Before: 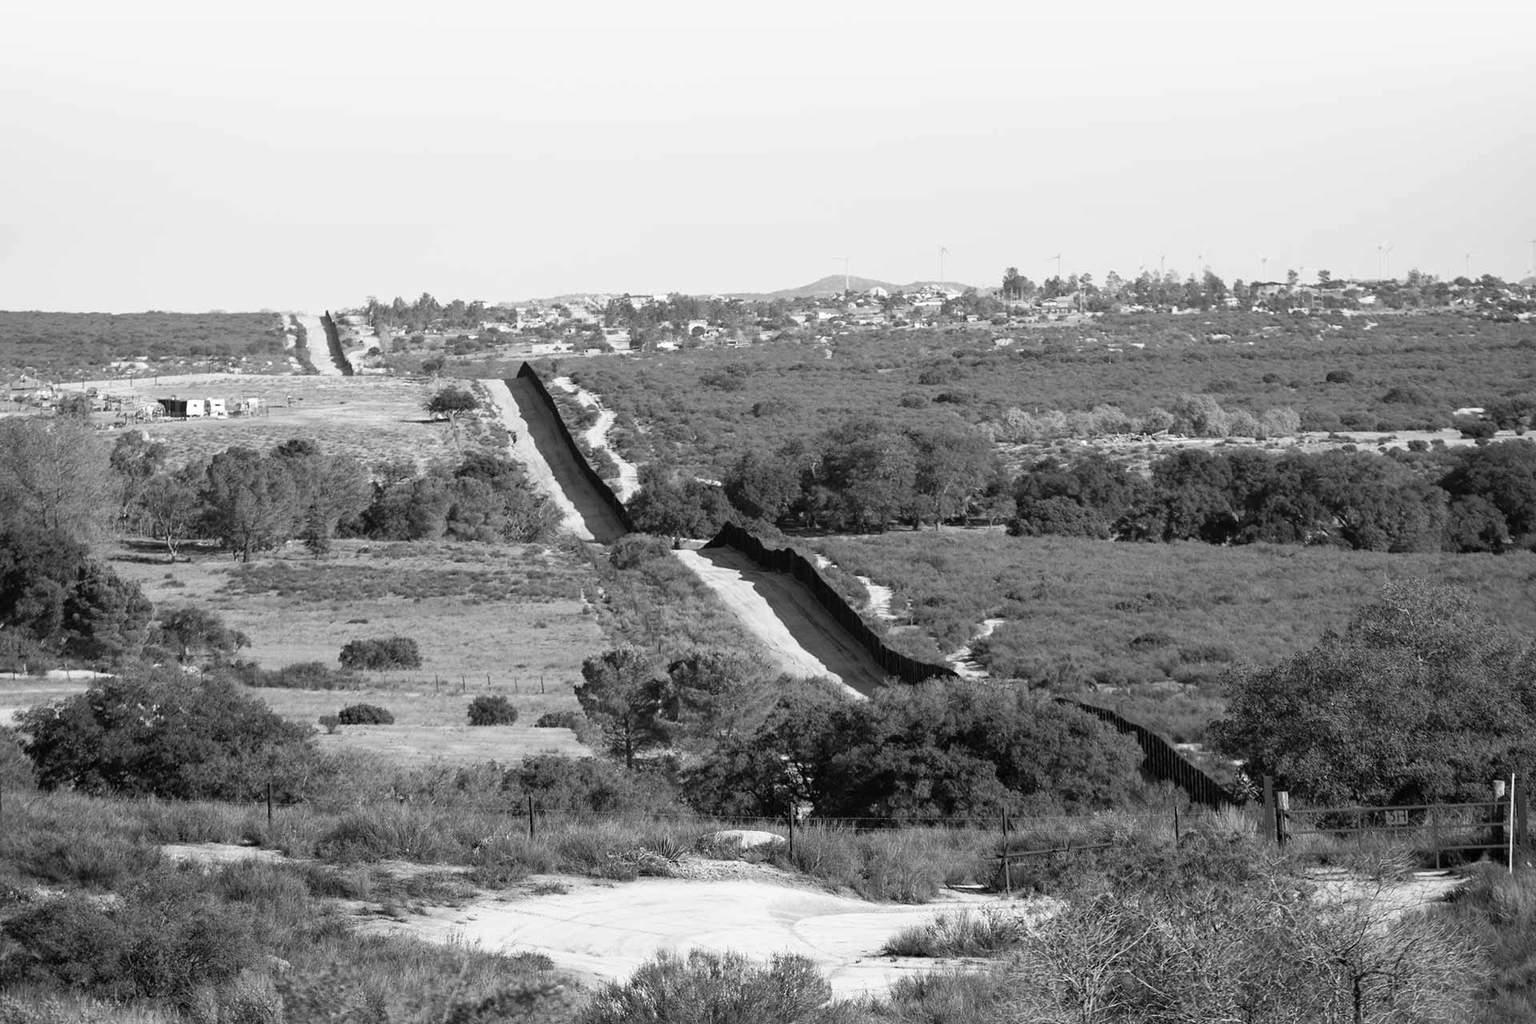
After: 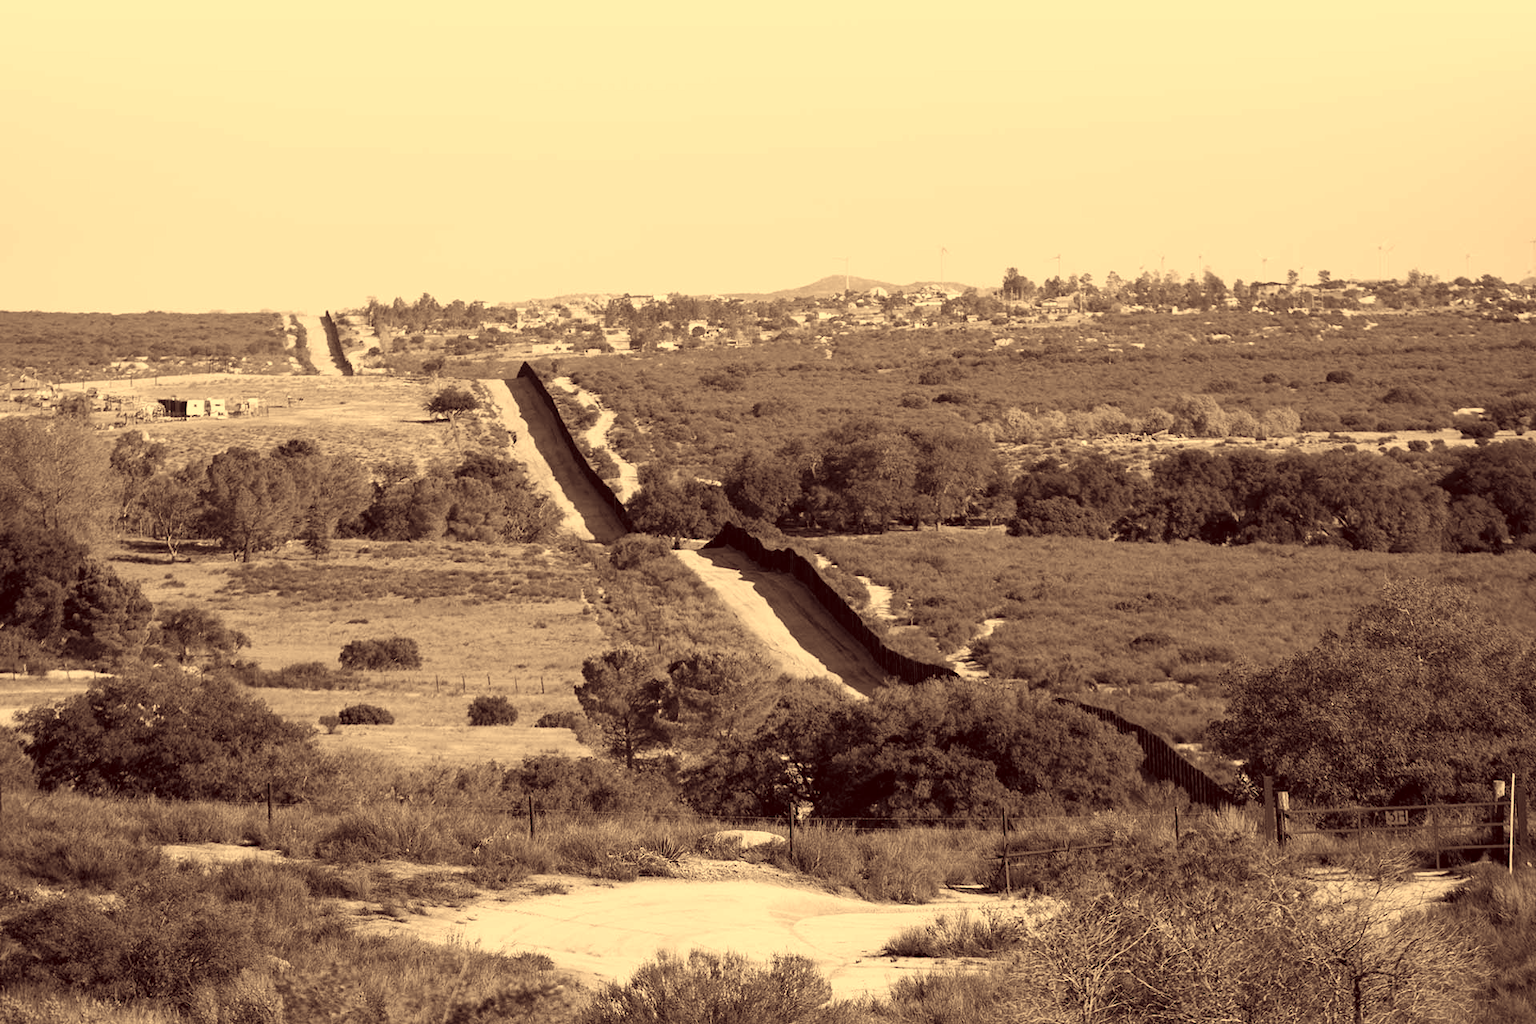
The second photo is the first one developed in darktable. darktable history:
color correction: highlights a* 10.12, highlights b* 39.04, shadows a* 14.62, shadows b* 3.37
contrast brightness saturation: contrast 0.1, saturation -0.3
